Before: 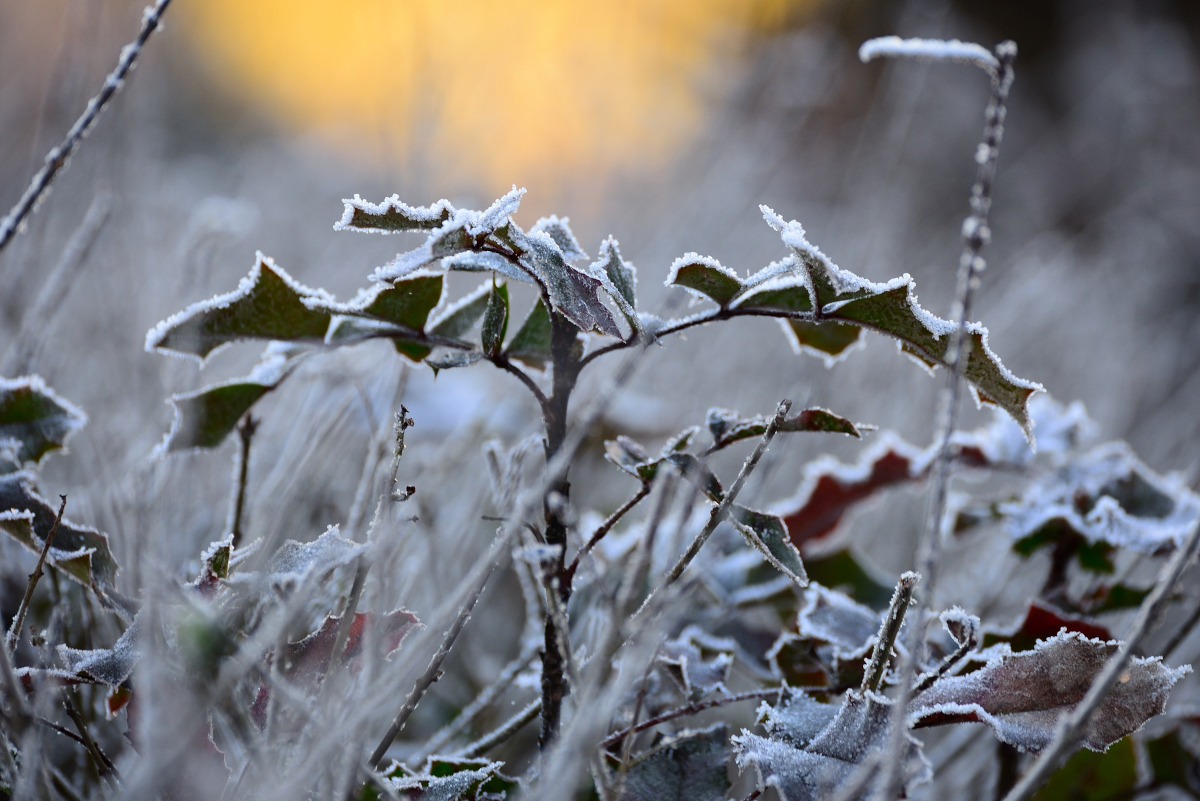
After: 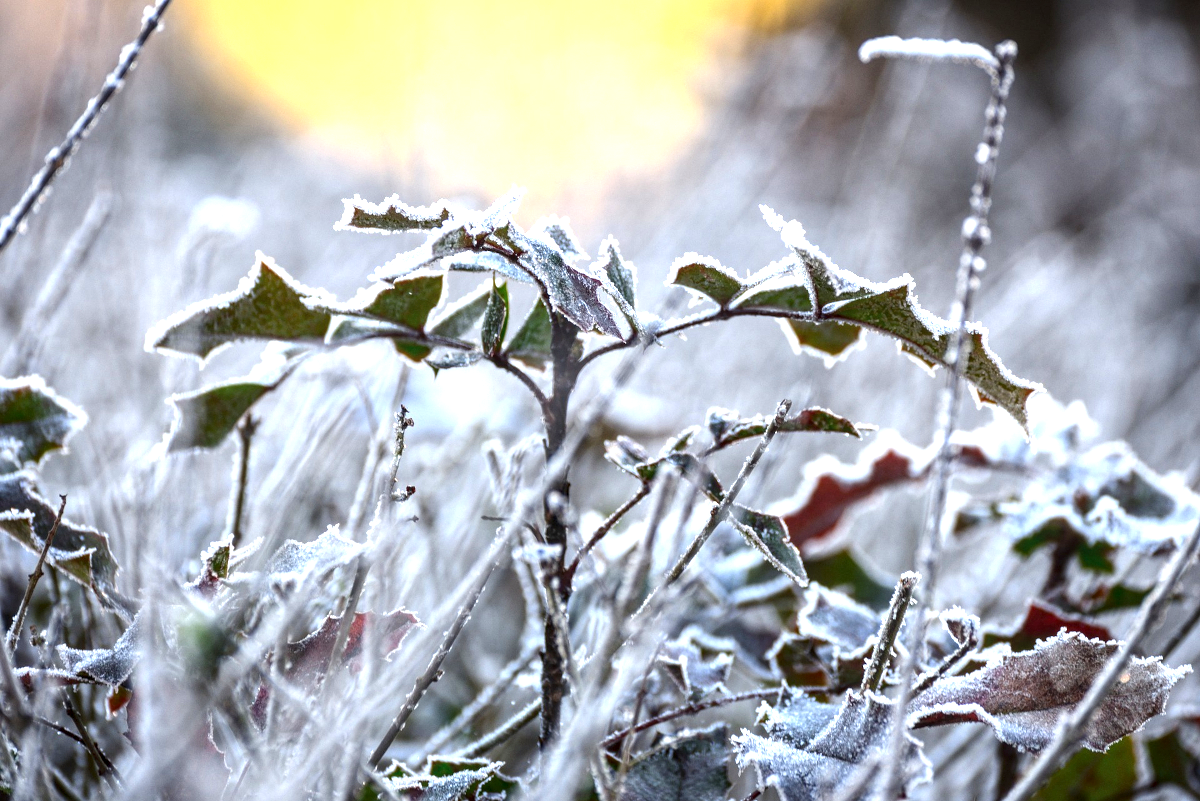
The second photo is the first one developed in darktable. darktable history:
local contrast: highlights 61%, detail 143%, midtone range 0.428
exposure: black level correction 0, exposure 1.2 EV, compensate exposure bias true, compensate highlight preservation false
